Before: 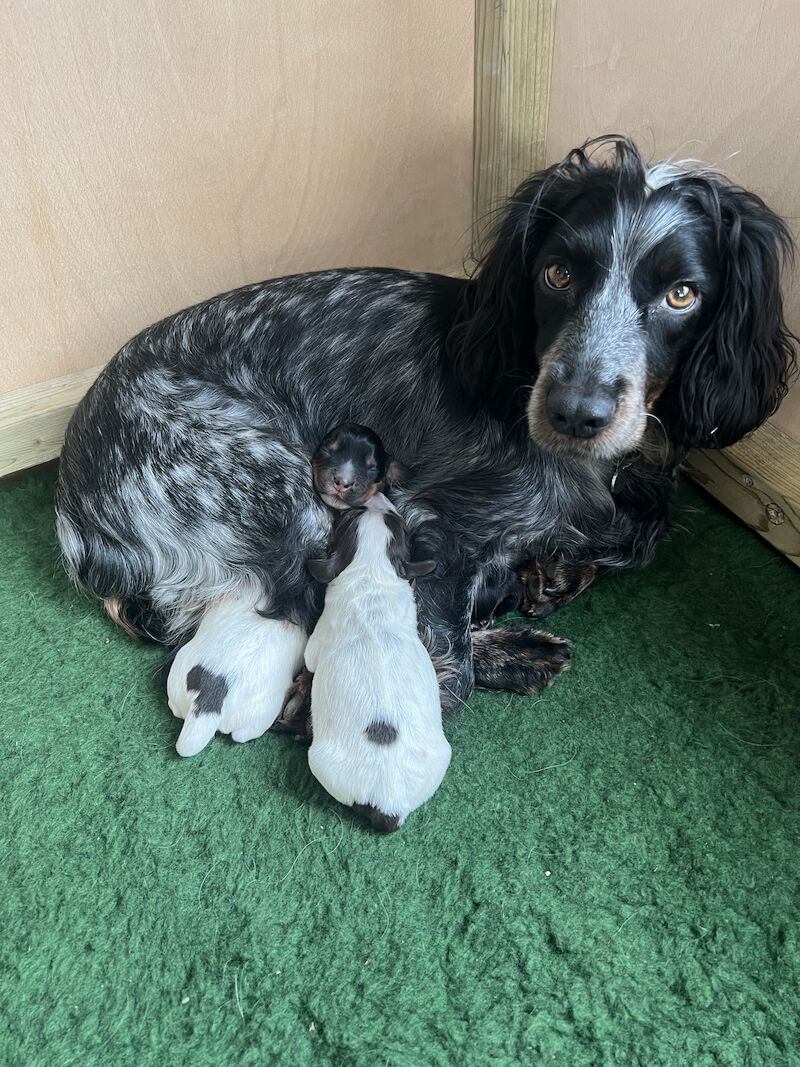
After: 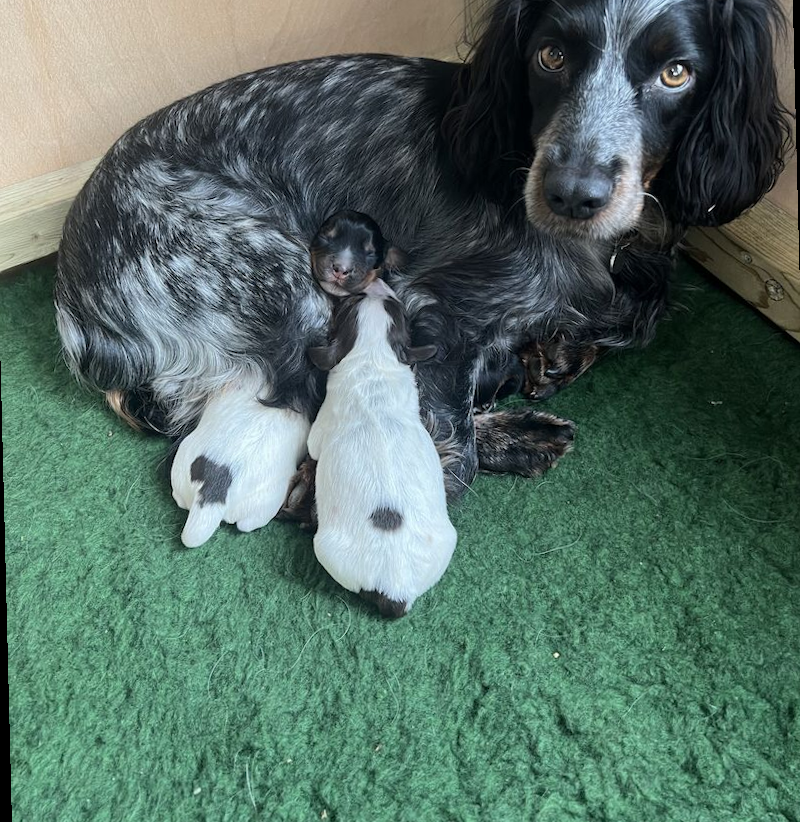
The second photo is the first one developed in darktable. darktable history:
rotate and perspective: rotation -1.42°, crop left 0.016, crop right 0.984, crop top 0.035, crop bottom 0.965
exposure: compensate highlight preservation false
crop and rotate: top 18.507%
